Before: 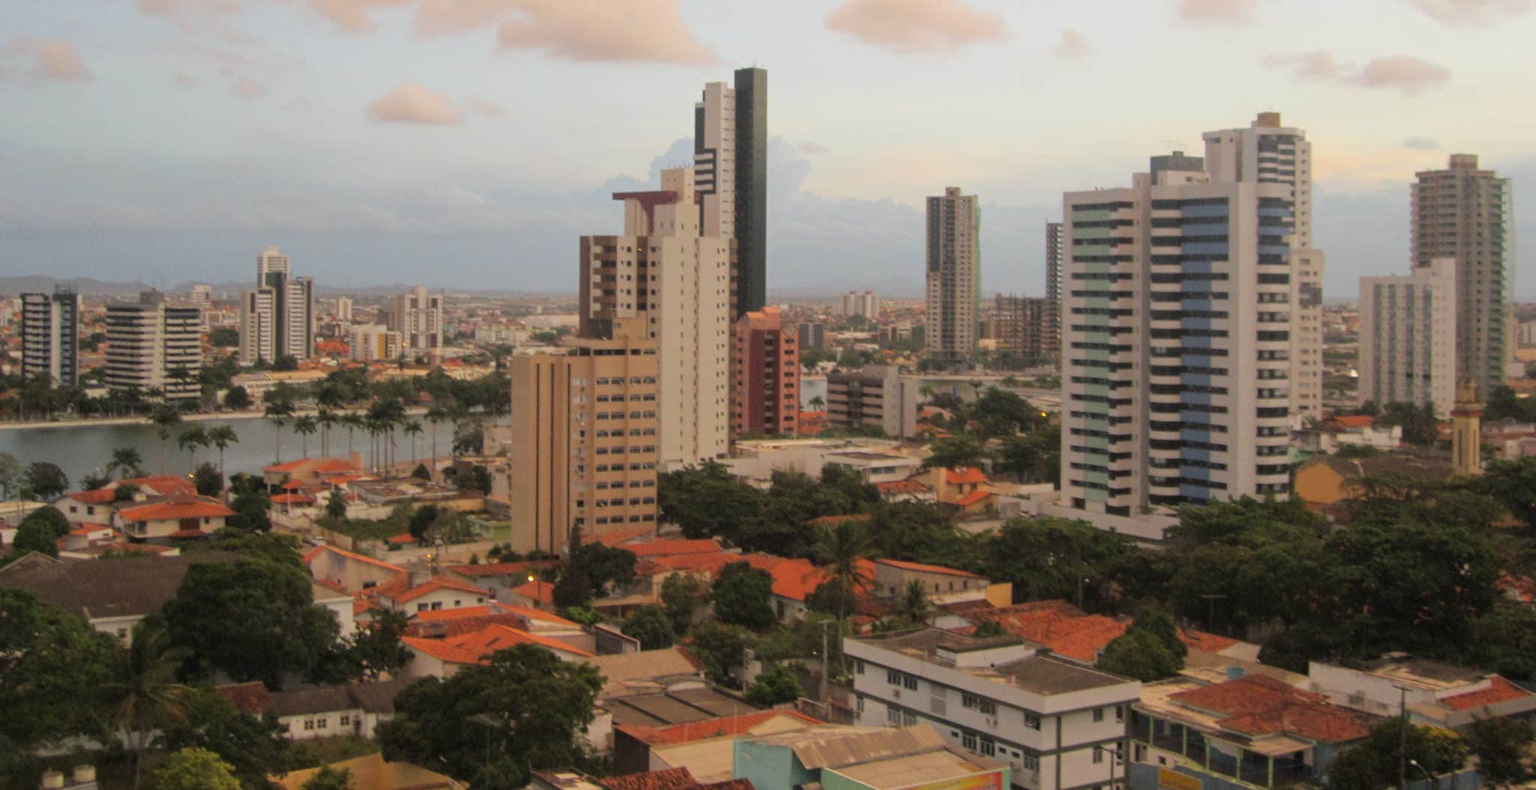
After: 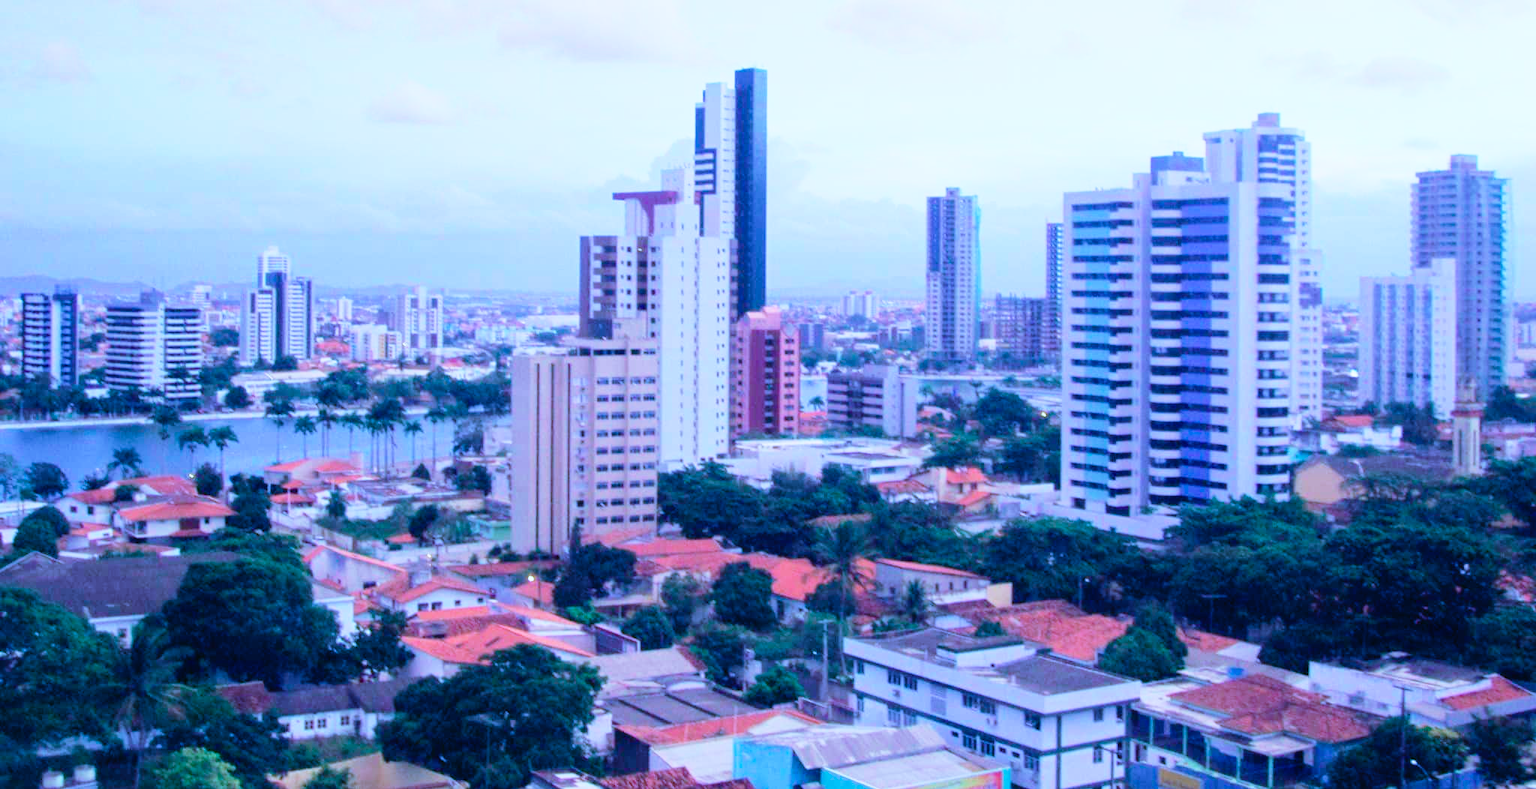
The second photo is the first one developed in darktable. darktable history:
color calibration: output R [0.948, 0.091, -0.04, 0], output G [-0.3, 1.384, -0.085, 0], output B [-0.108, 0.061, 1.08, 0], illuminant as shot in camera, x 0.484, y 0.43, temperature 2405.29 K
base curve: curves: ch0 [(0, 0) (0.012, 0.01) (0.073, 0.168) (0.31, 0.711) (0.645, 0.957) (1, 1)], preserve colors none
